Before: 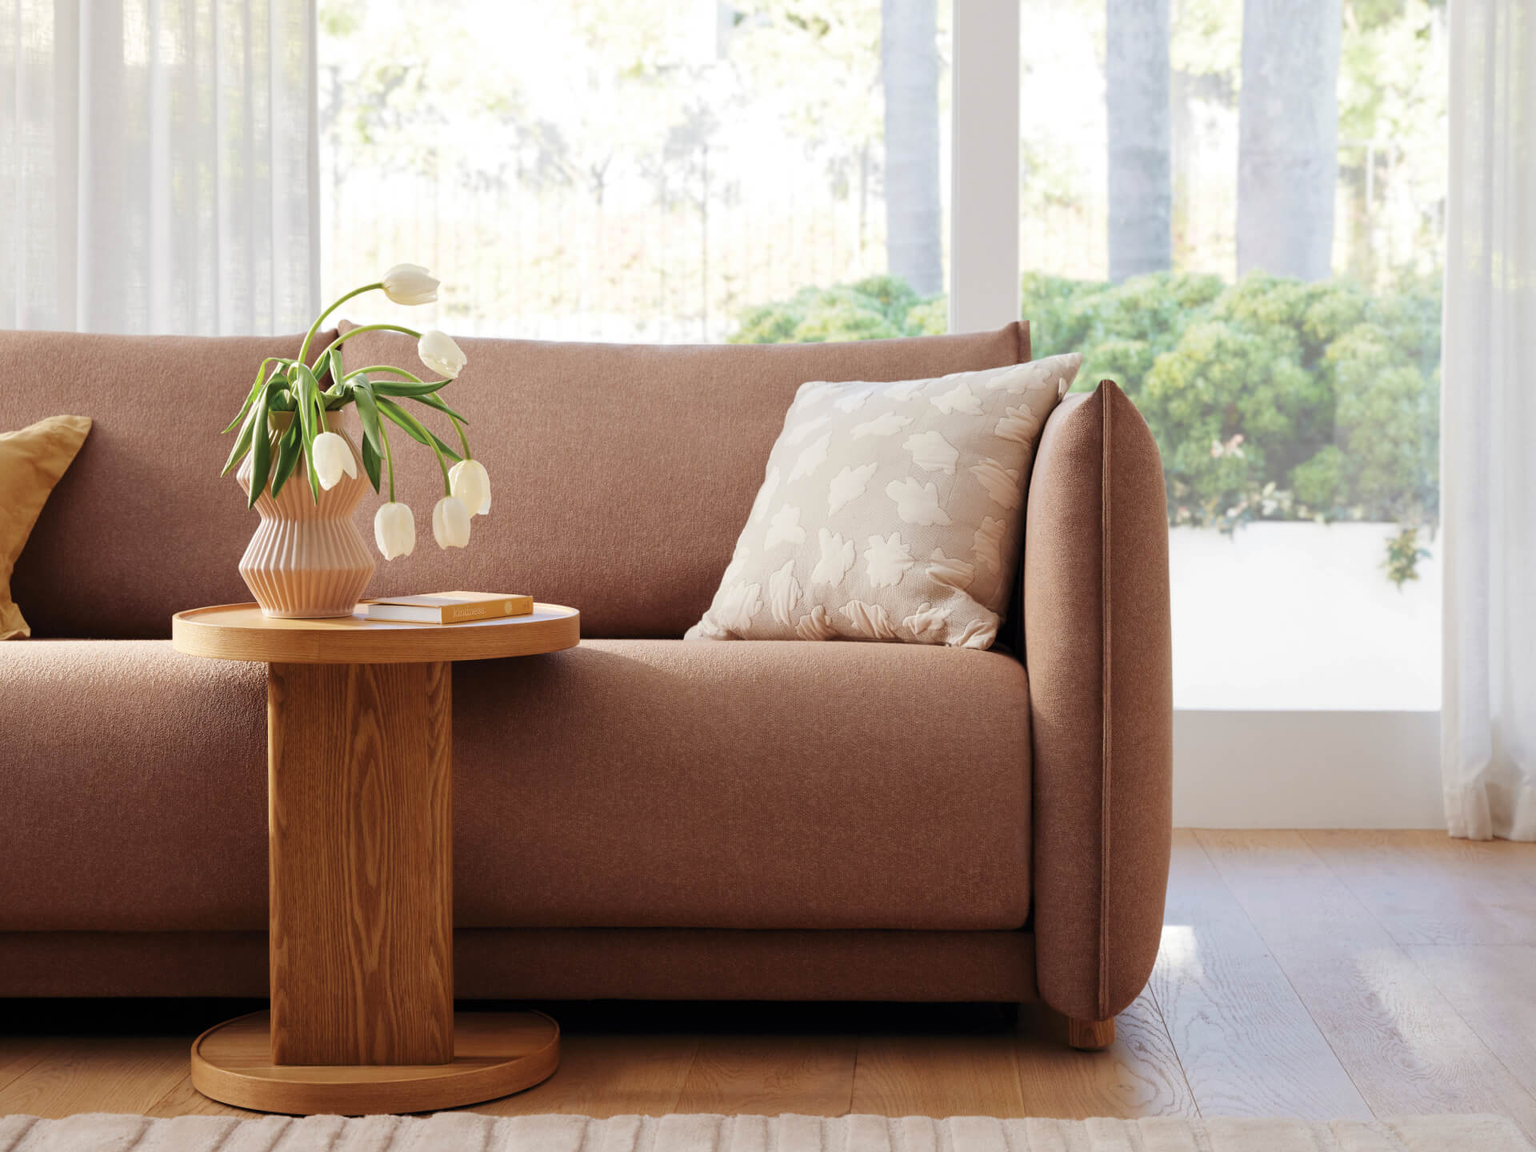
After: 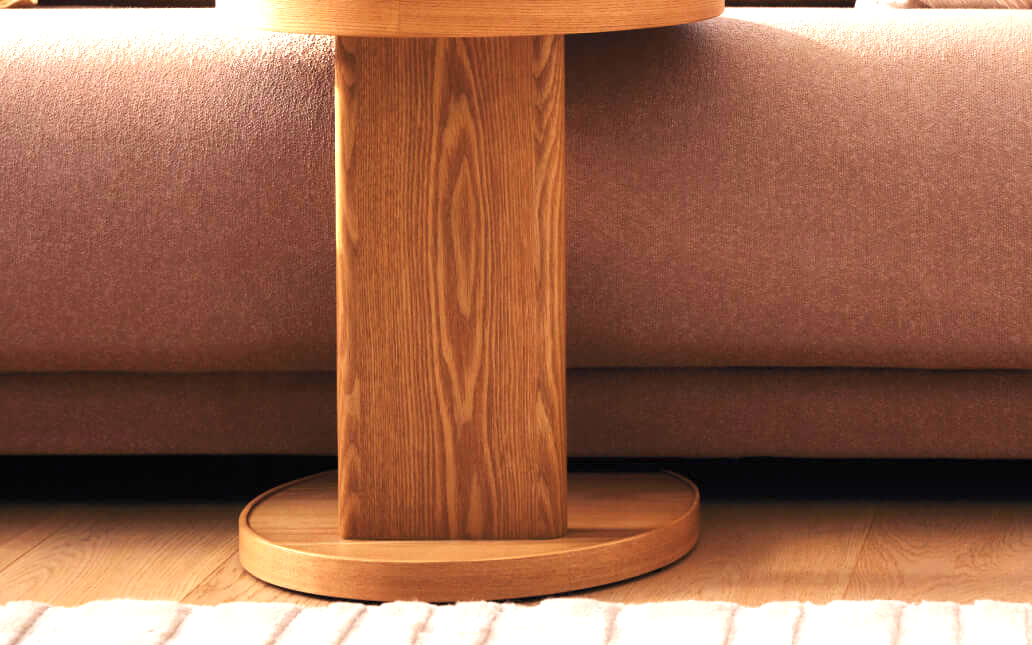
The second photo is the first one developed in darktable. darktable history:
exposure: black level correction 0, exposure 1.372 EV, compensate highlight preservation false
crop and rotate: top 55.026%, right 46.22%, bottom 0.142%
